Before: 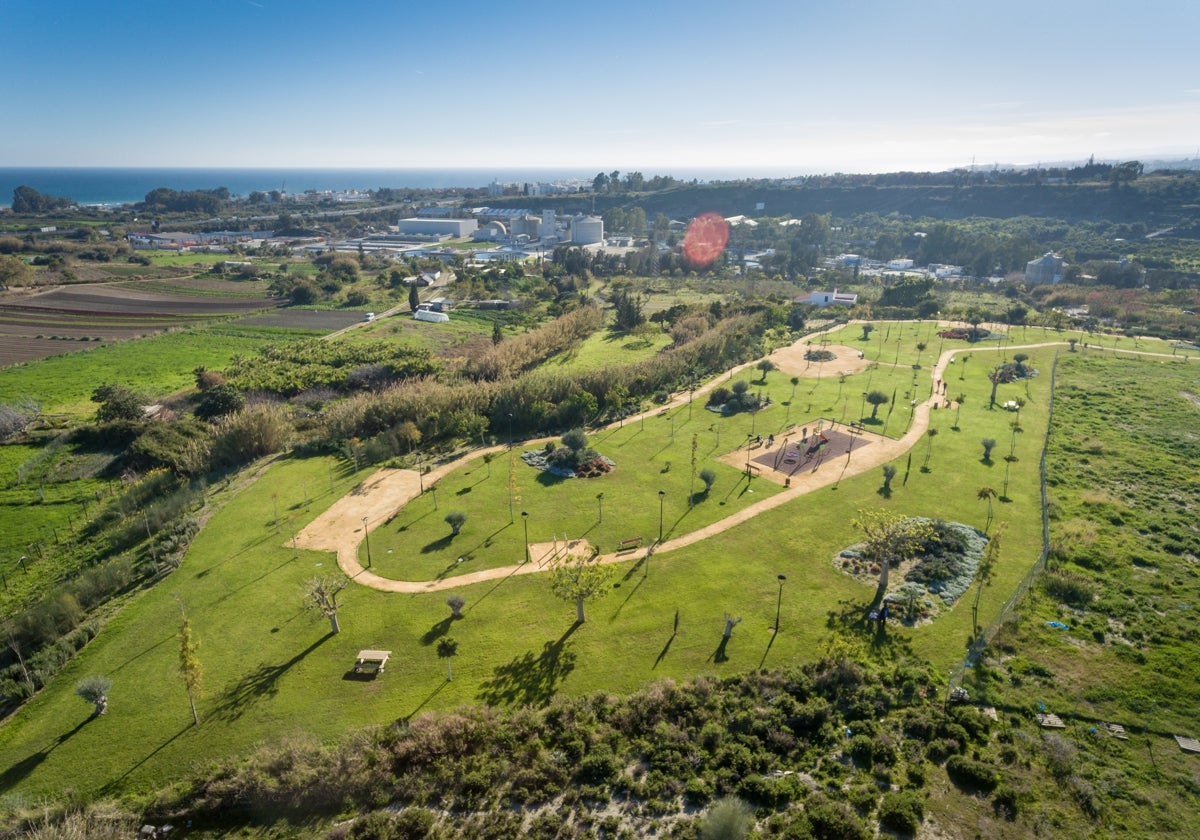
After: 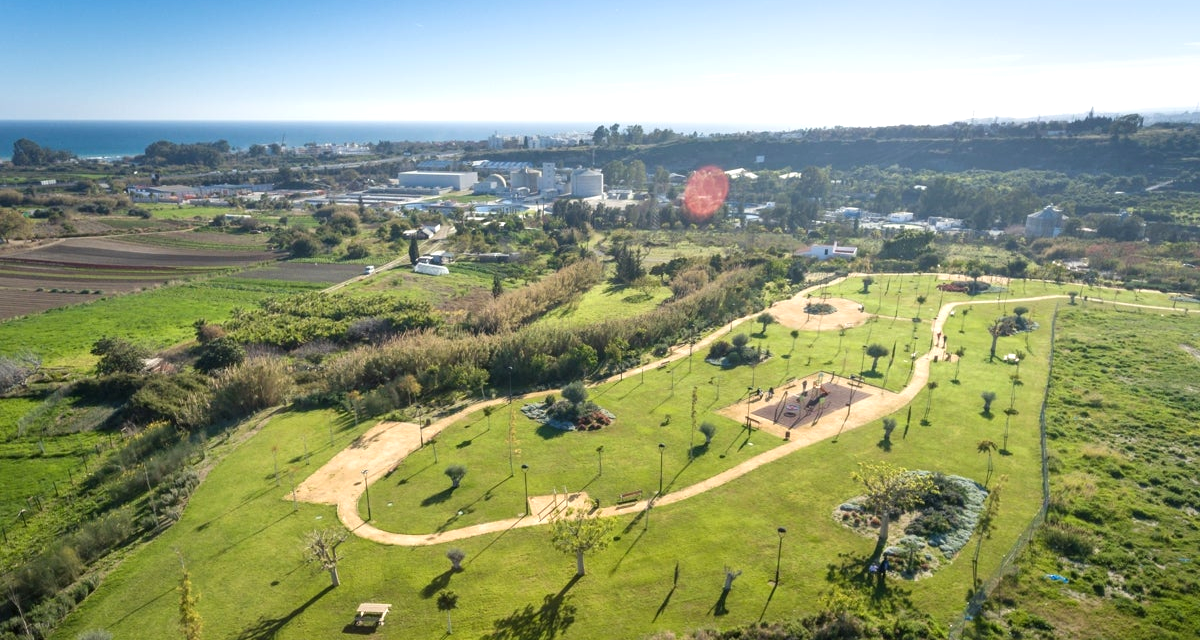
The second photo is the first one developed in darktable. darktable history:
crop: top 5.652%, bottom 18.064%
tone equalizer: -8 EV -0.385 EV, -7 EV -0.379 EV, -6 EV -0.373 EV, -5 EV -0.243 EV, -3 EV 0.19 EV, -2 EV 0.343 EV, -1 EV 0.363 EV, +0 EV 0.408 EV, smoothing diameter 24.92%, edges refinement/feathering 11.13, preserve details guided filter
